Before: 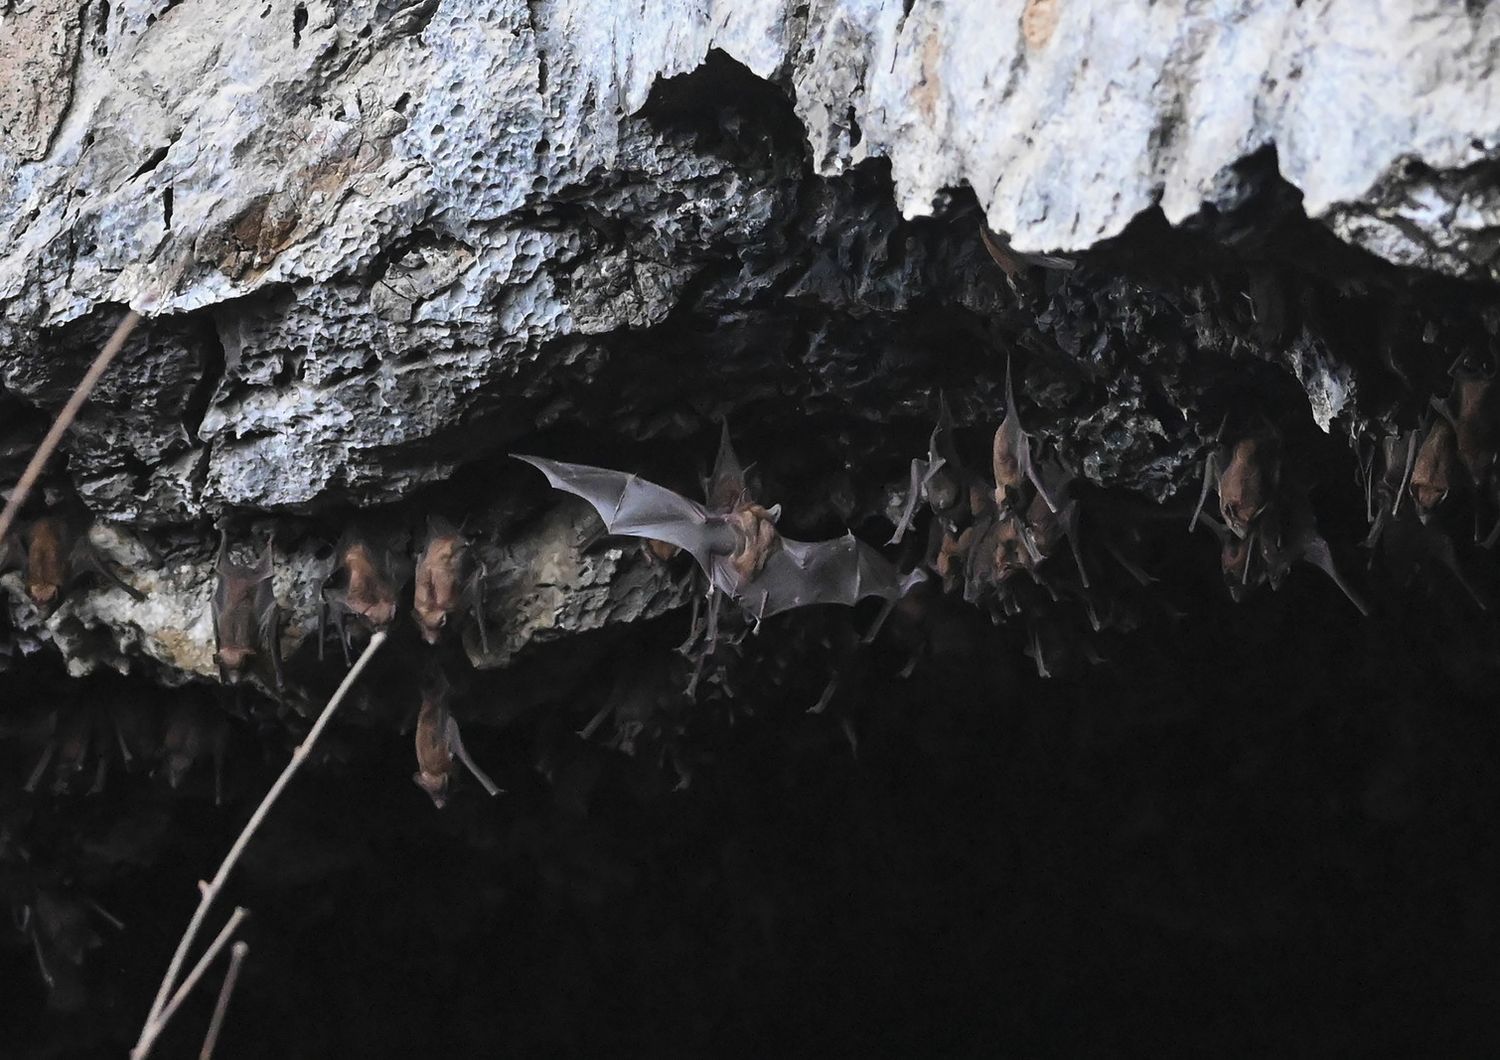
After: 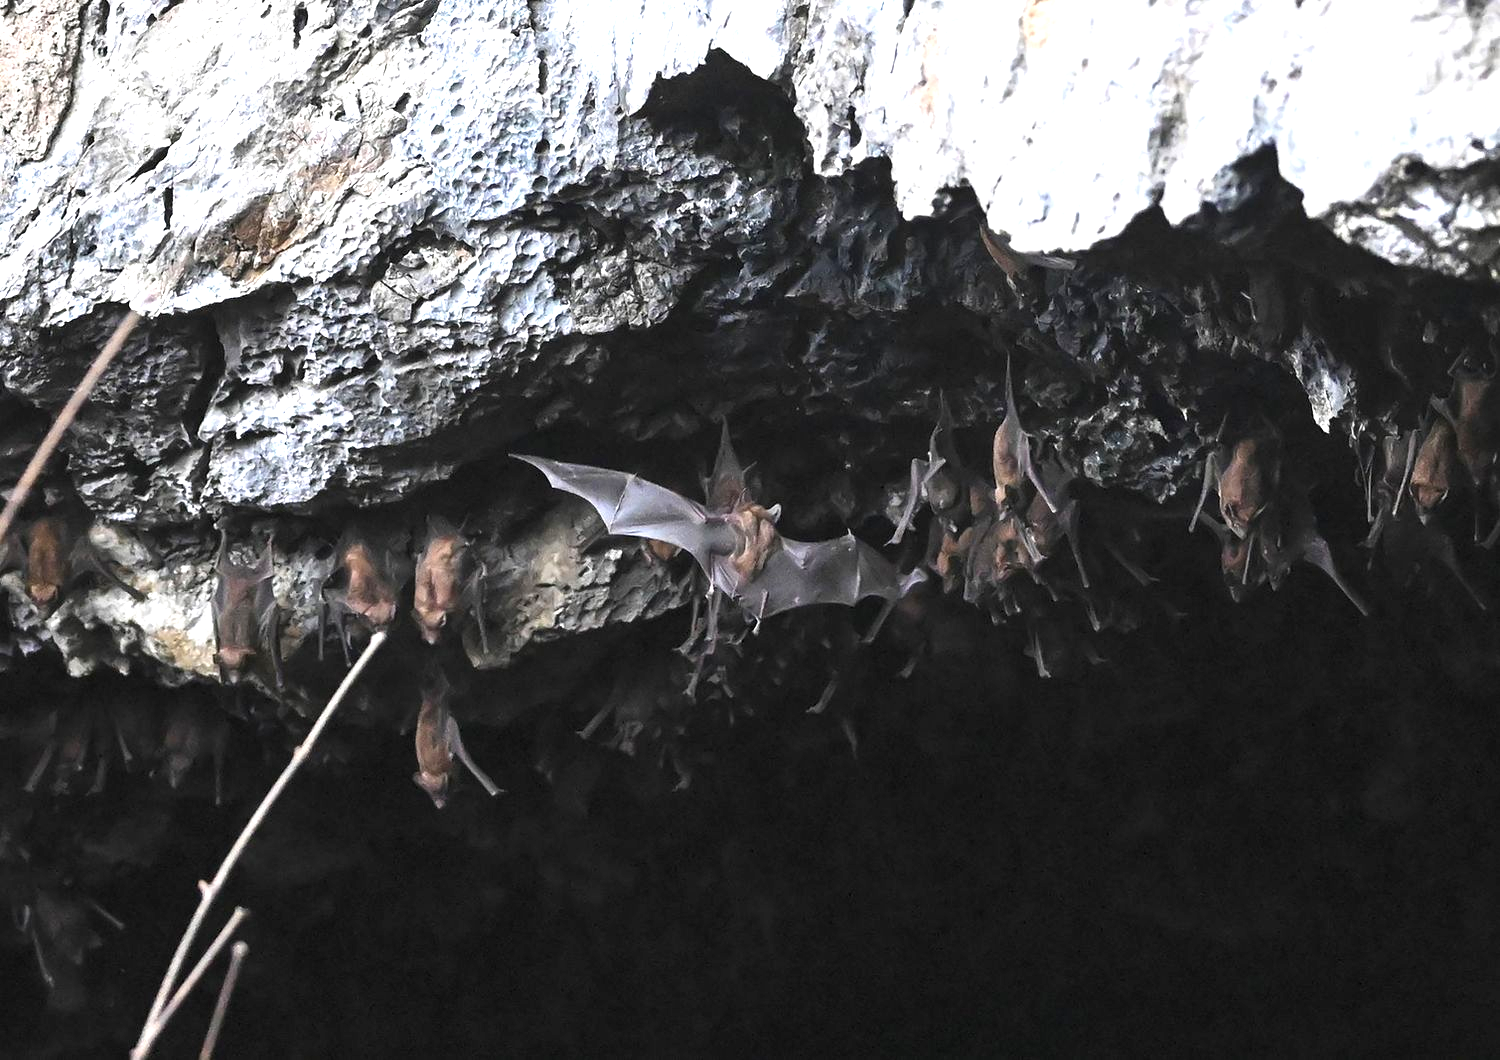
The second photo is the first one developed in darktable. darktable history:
contrast equalizer: octaves 7, y [[0.5 ×6], [0.5 ×6], [0.5, 0.5, 0.501, 0.545, 0.707, 0.863], [0 ×6], [0 ×6]]
exposure: black level correction 0.001, exposure 1.035 EV, compensate highlight preservation false
color calibration: illuminant same as pipeline (D50), adaptation none (bypass), x 0.333, y 0.334, temperature 5010.5 K
